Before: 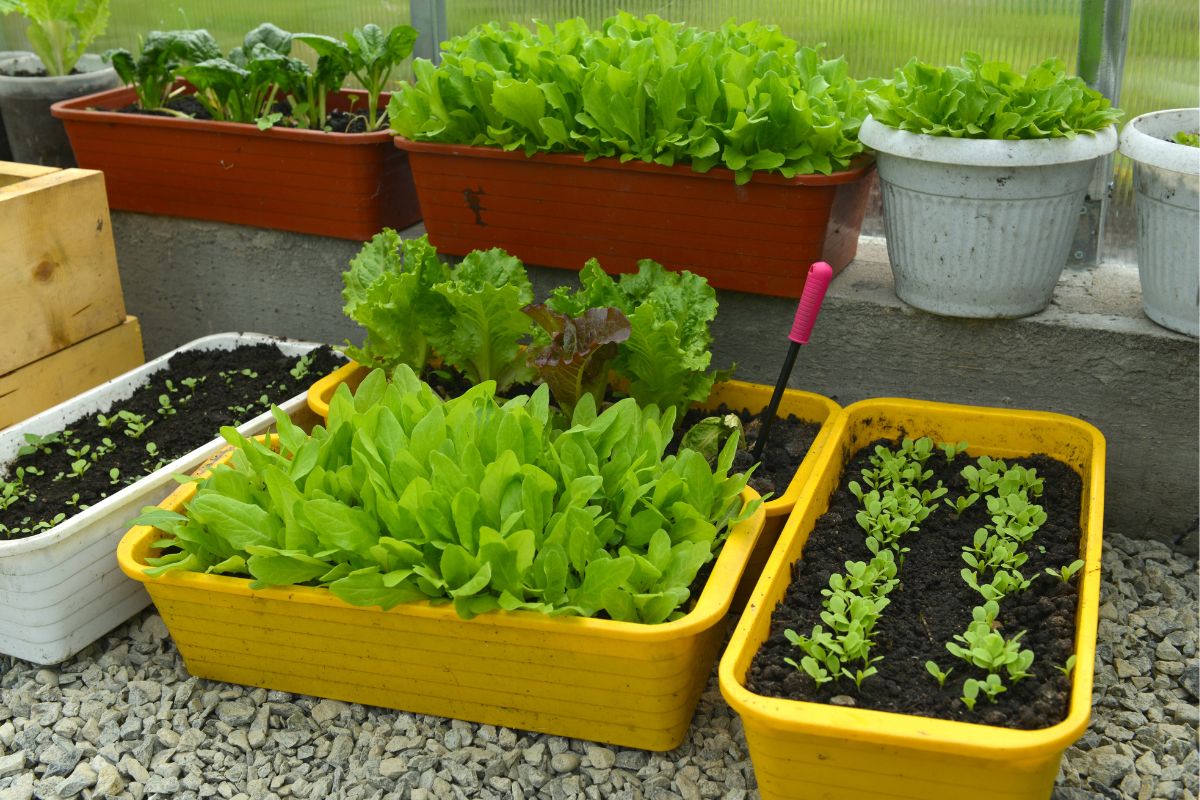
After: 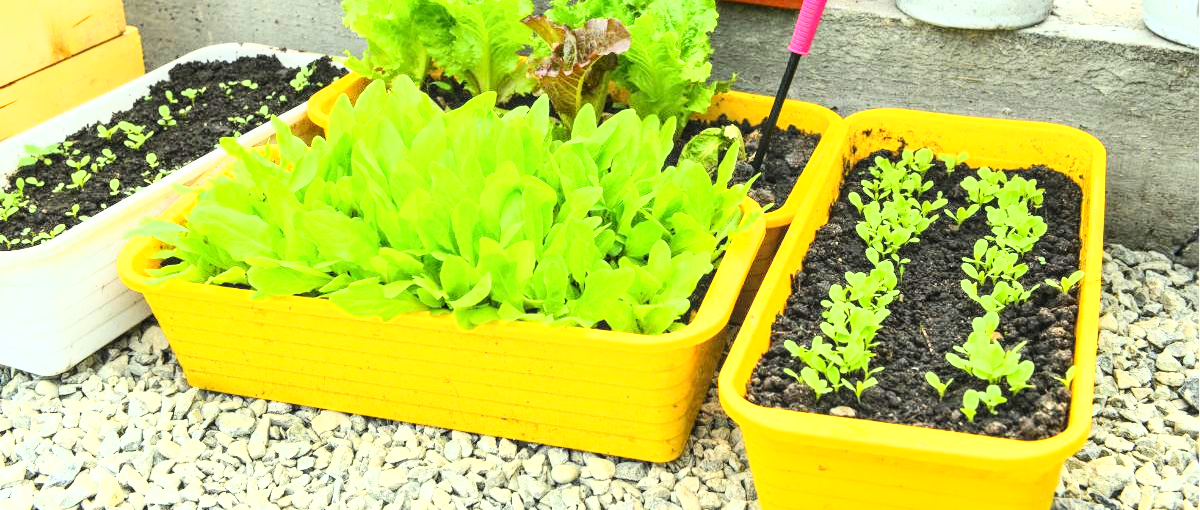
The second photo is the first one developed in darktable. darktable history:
crop and rotate: top 36.233%
local contrast: on, module defaults
base curve: curves: ch0 [(0, 0) (0.007, 0.004) (0.027, 0.03) (0.046, 0.07) (0.207, 0.54) (0.442, 0.872) (0.673, 0.972) (1, 1)]
exposure: black level correction 0, exposure 1.2 EV, compensate exposure bias true, compensate highlight preservation false
